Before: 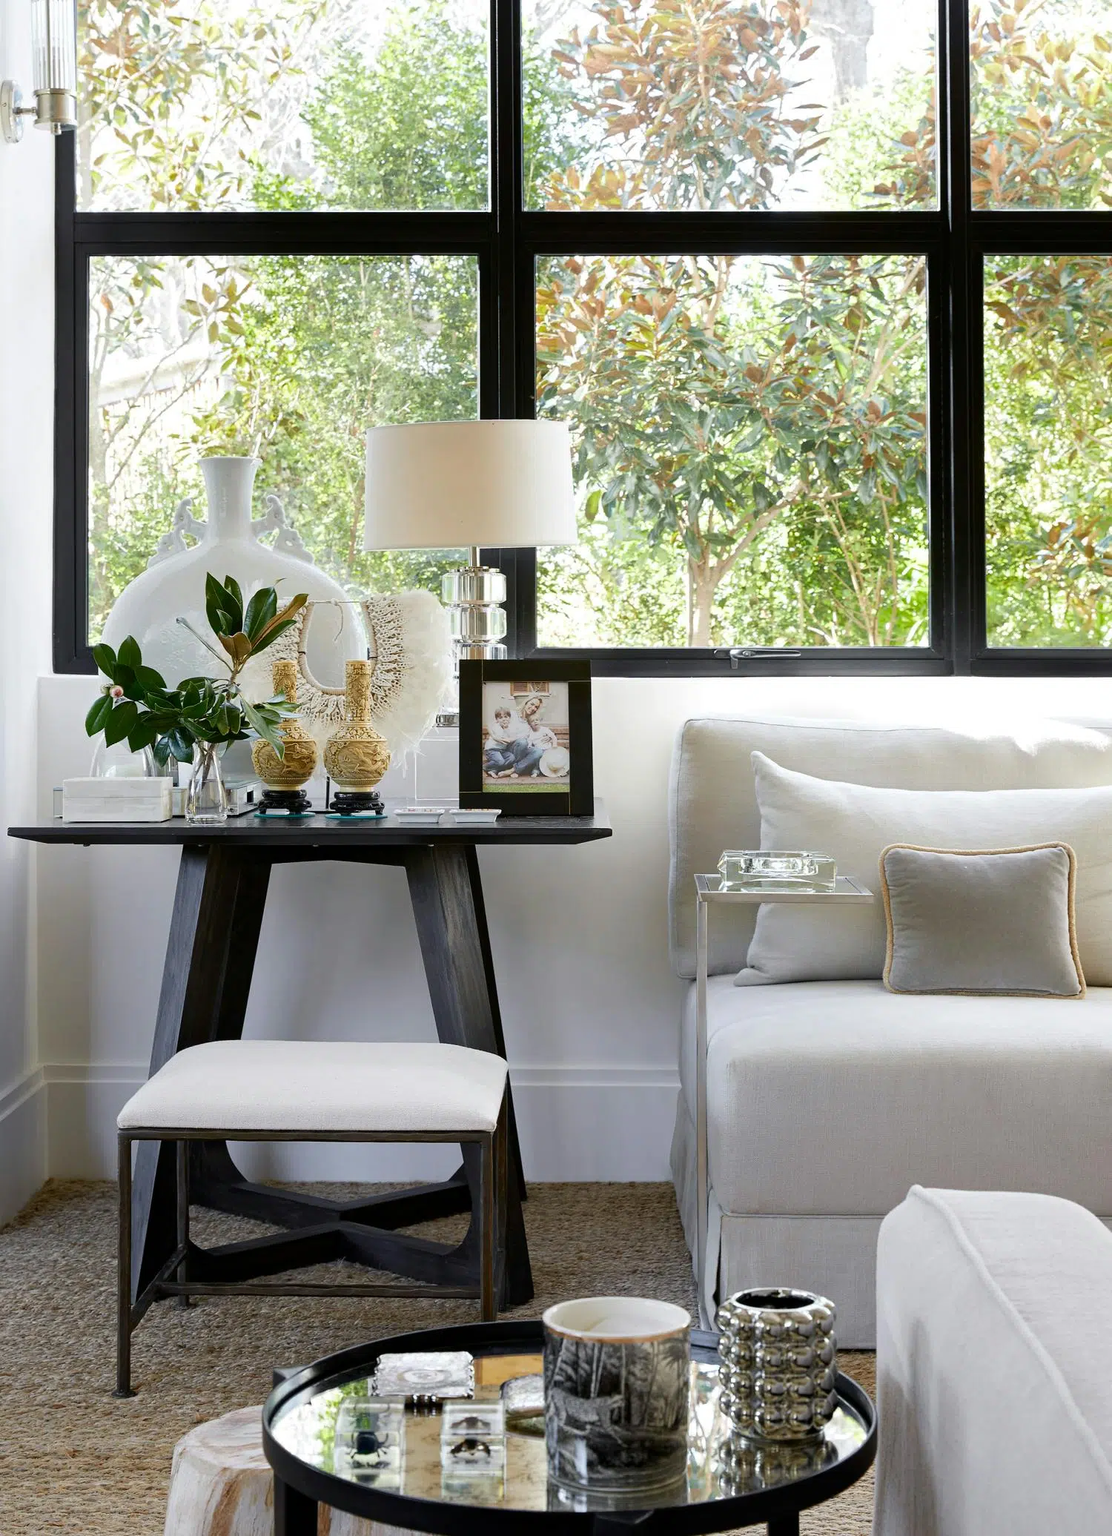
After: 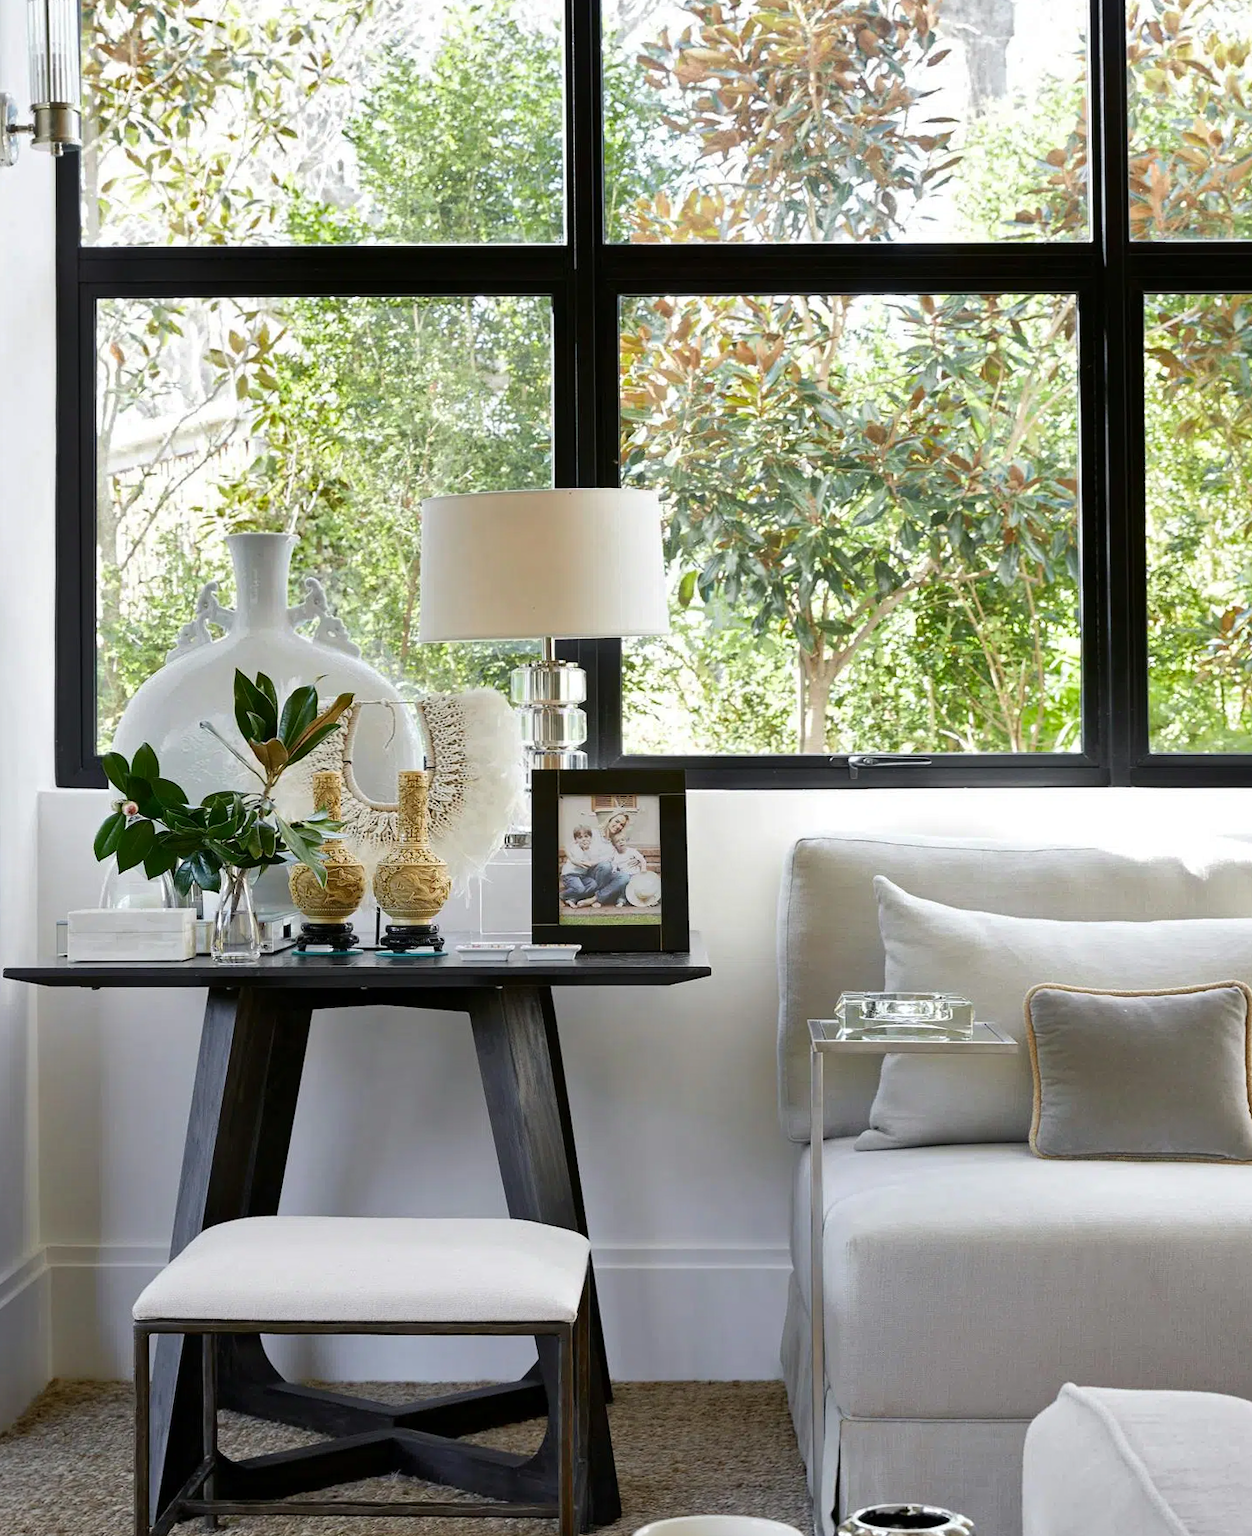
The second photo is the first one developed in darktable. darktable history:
shadows and highlights: soften with gaussian
crop and rotate: angle 0.2°, left 0.275%, right 3.127%, bottom 14.18%
tone equalizer: on, module defaults
